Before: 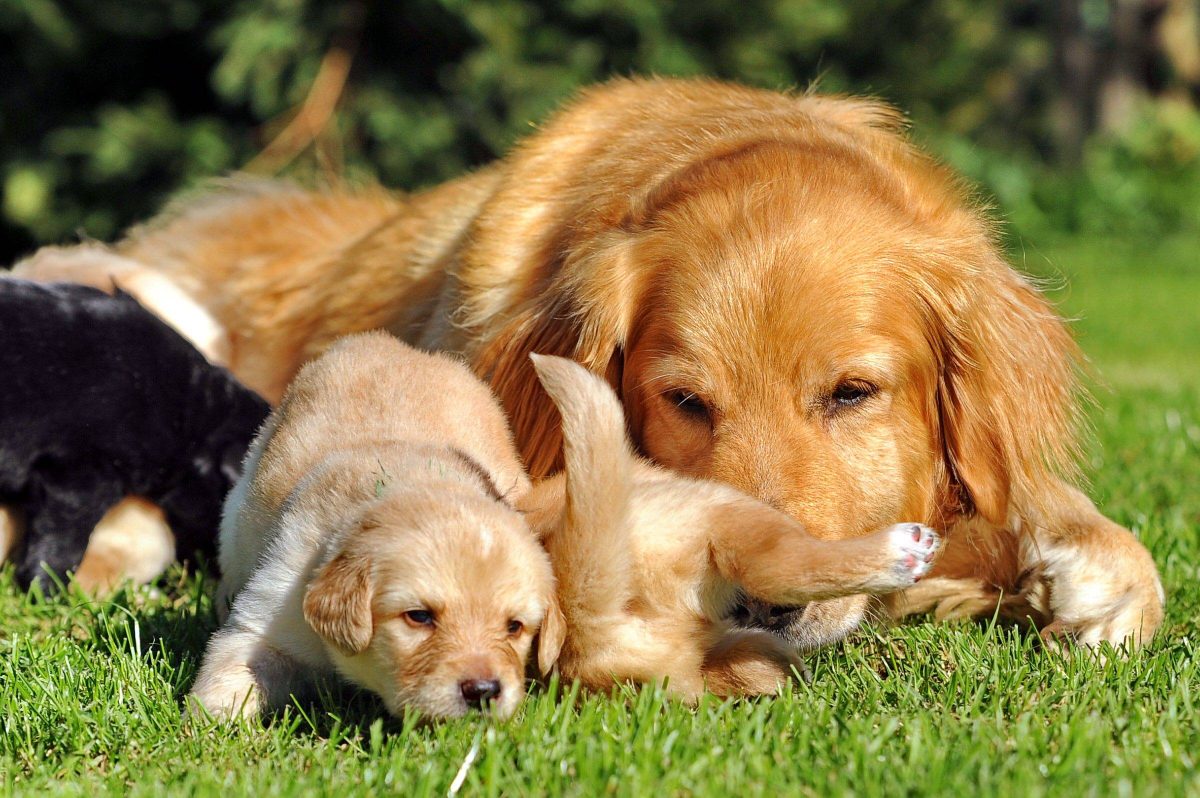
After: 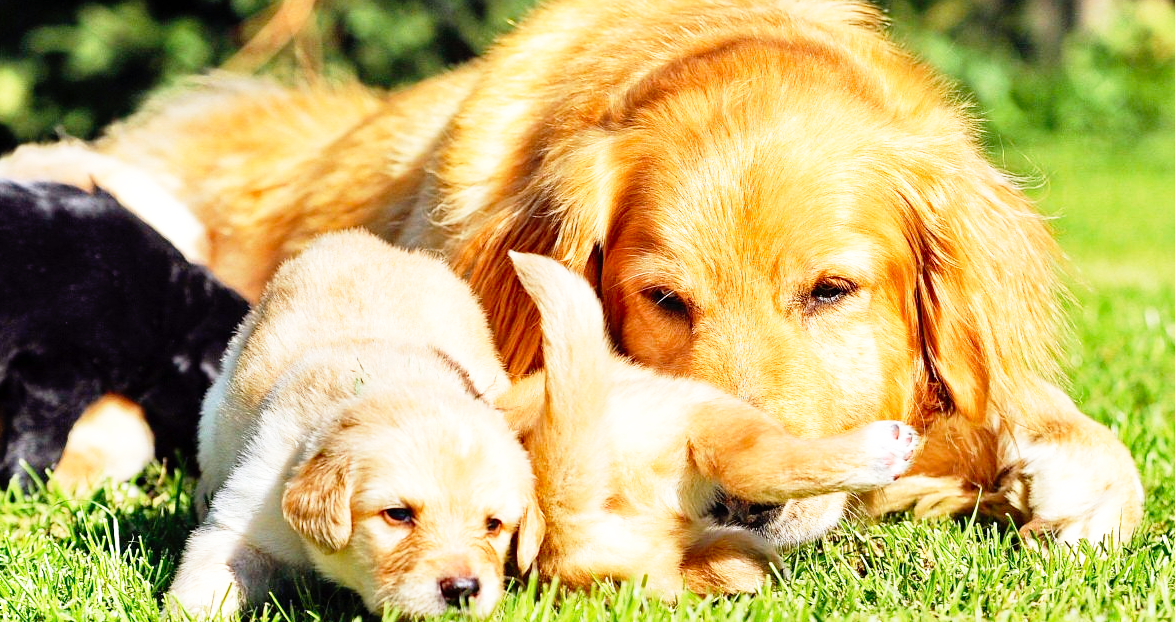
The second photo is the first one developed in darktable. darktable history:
crop and rotate: left 1.814%, top 12.818%, right 0.25%, bottom 9.225%
base curve: curves: ch0 [(0, 0) (0.012, 0.01) (0.073, 0.168) (0.31, 0.711) (0.645, 0.957) (1, 1)], preserve colors none
